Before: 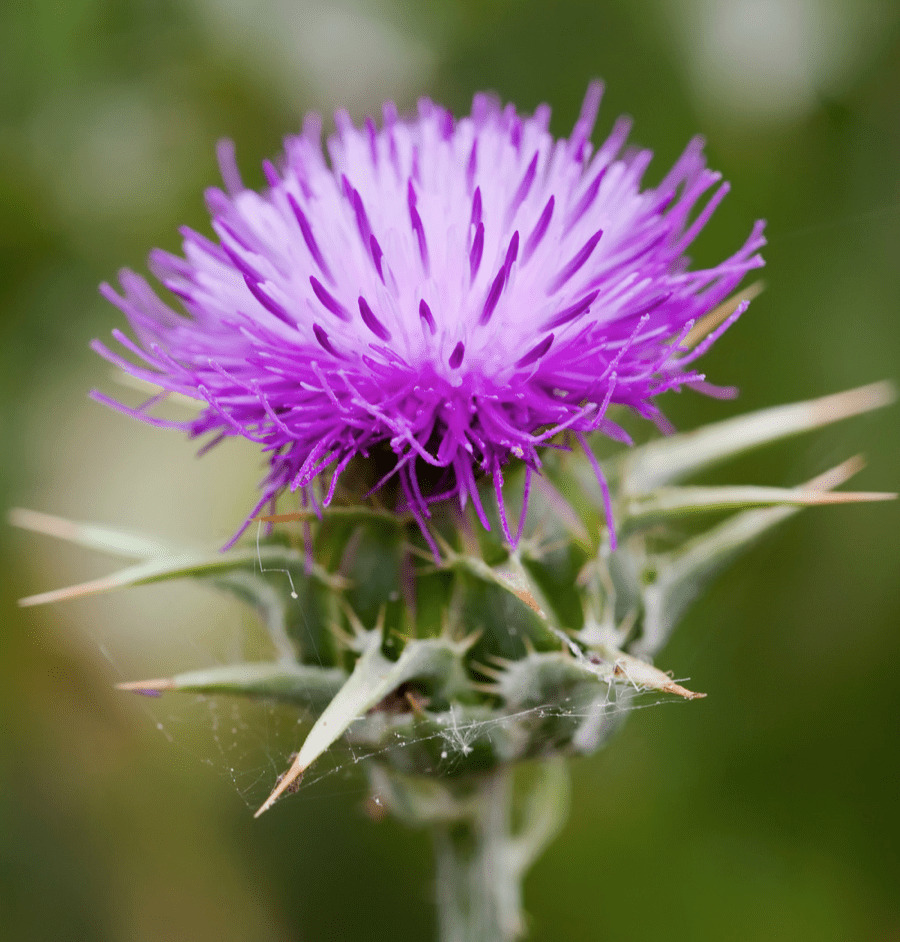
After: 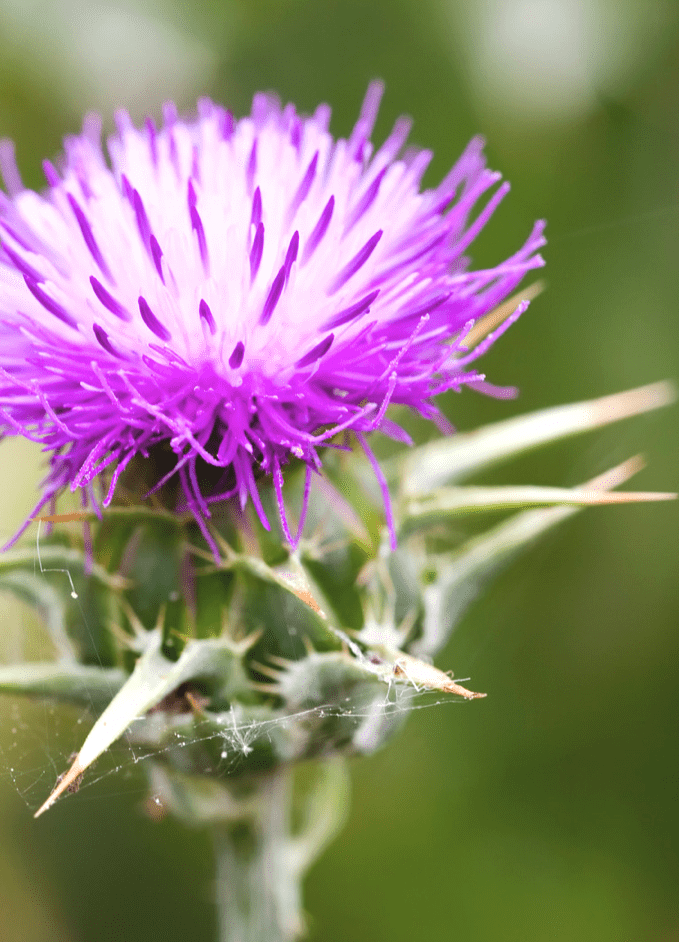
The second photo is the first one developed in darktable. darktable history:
exposure: black level correction -0.005, exposure 0.615 EV, compensate exposure bias true, compensate highlight preservation false
crop and rotate: left 24.477%
